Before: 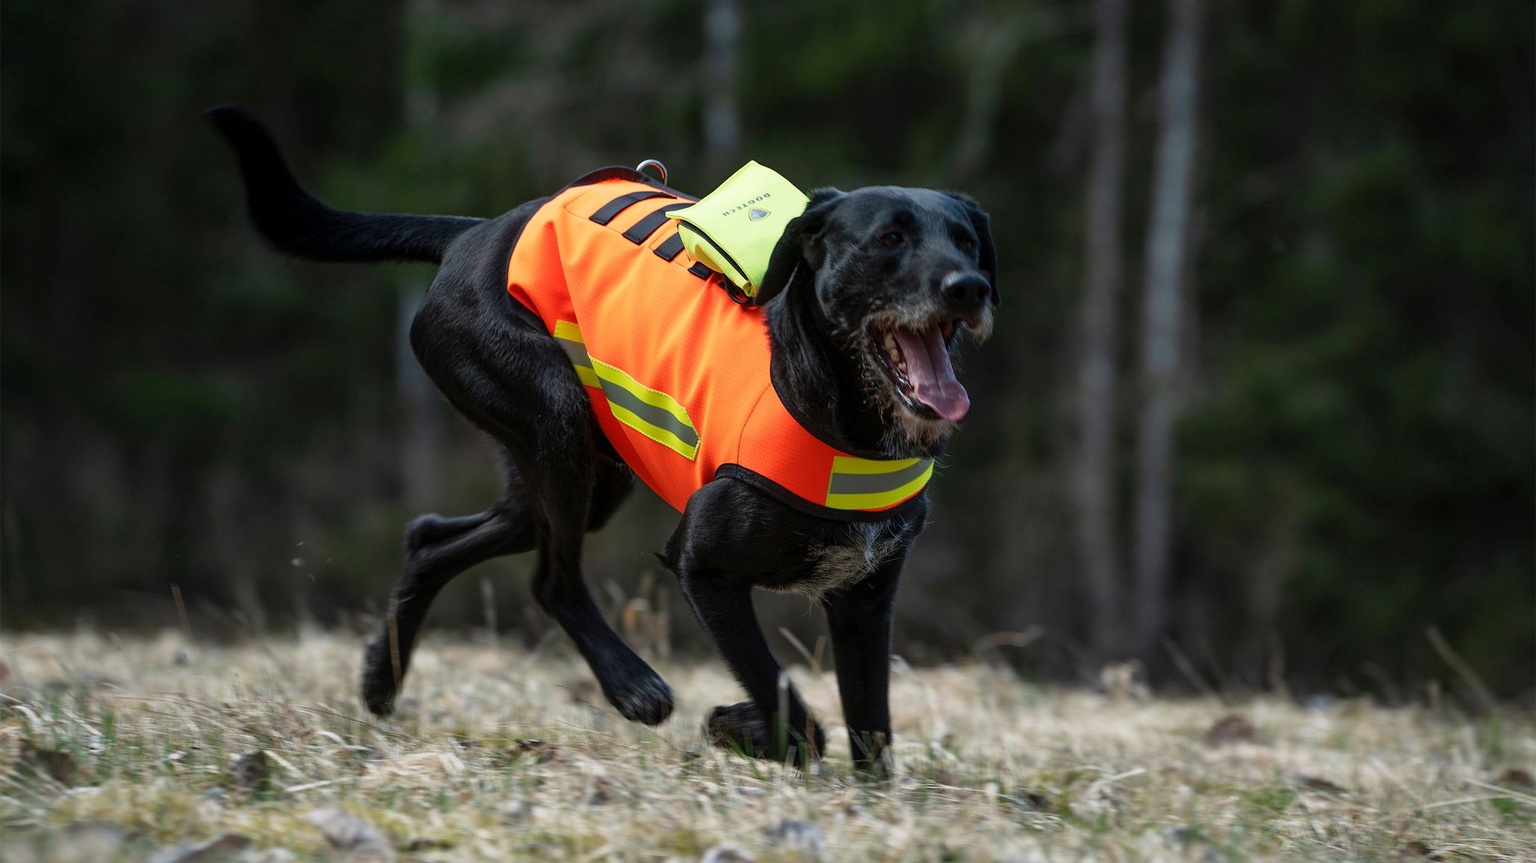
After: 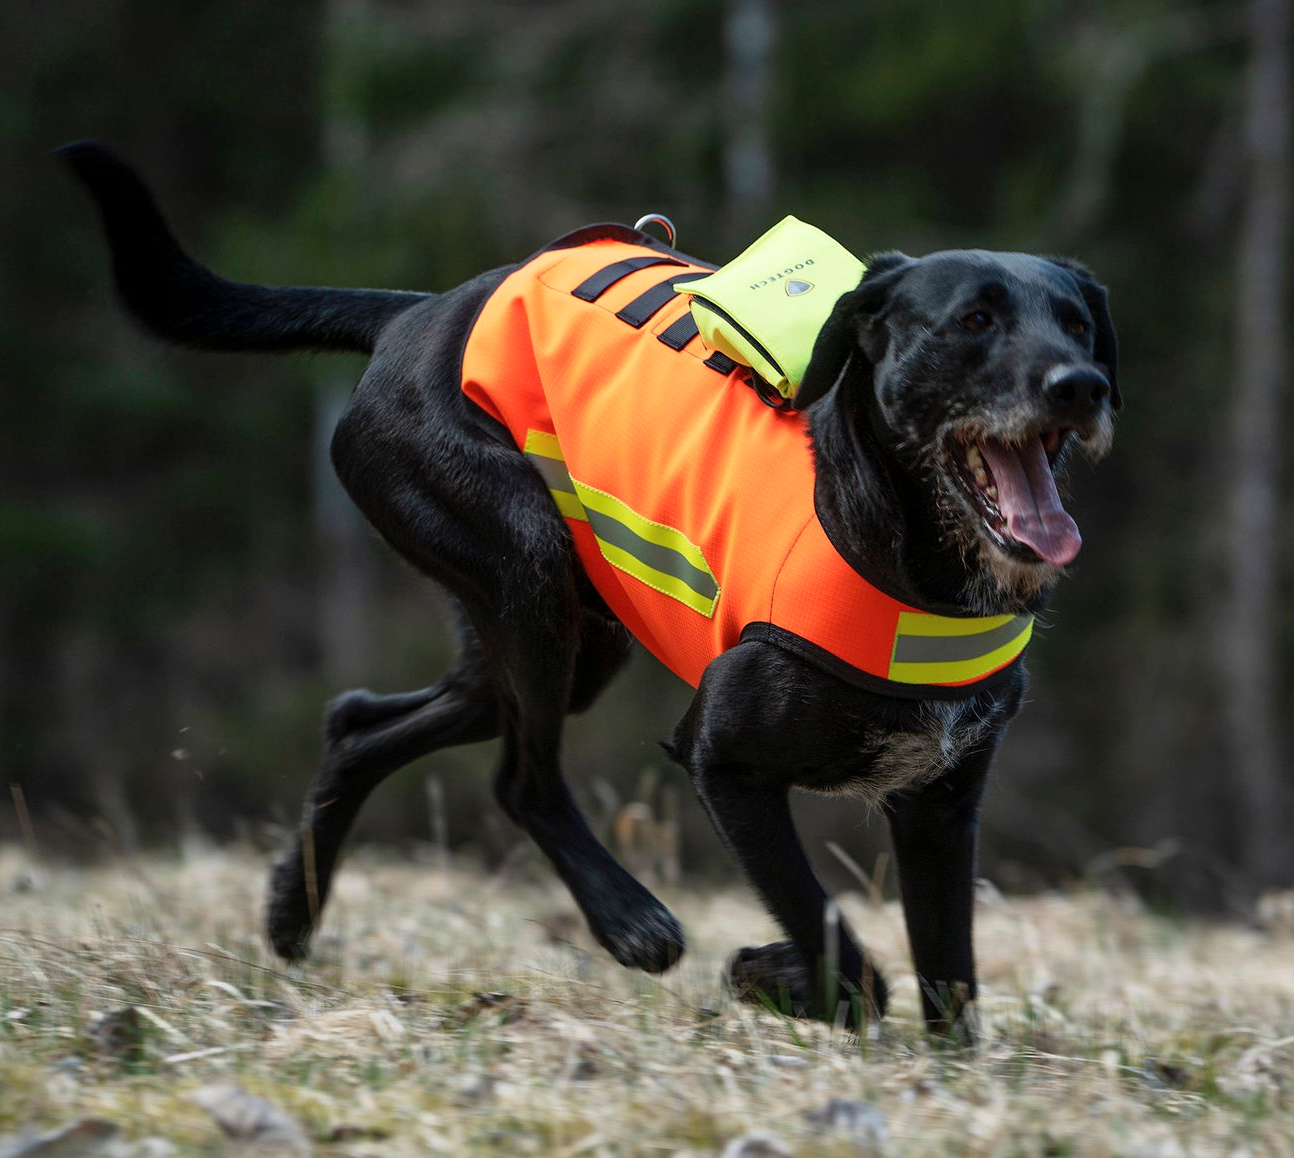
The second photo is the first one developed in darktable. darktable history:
shadows and highlights: radius 337.17, shadows 29.01, soften with gaussian
tone equalizer: on, module defaults
crop: left 10.644%, right 26.528%
